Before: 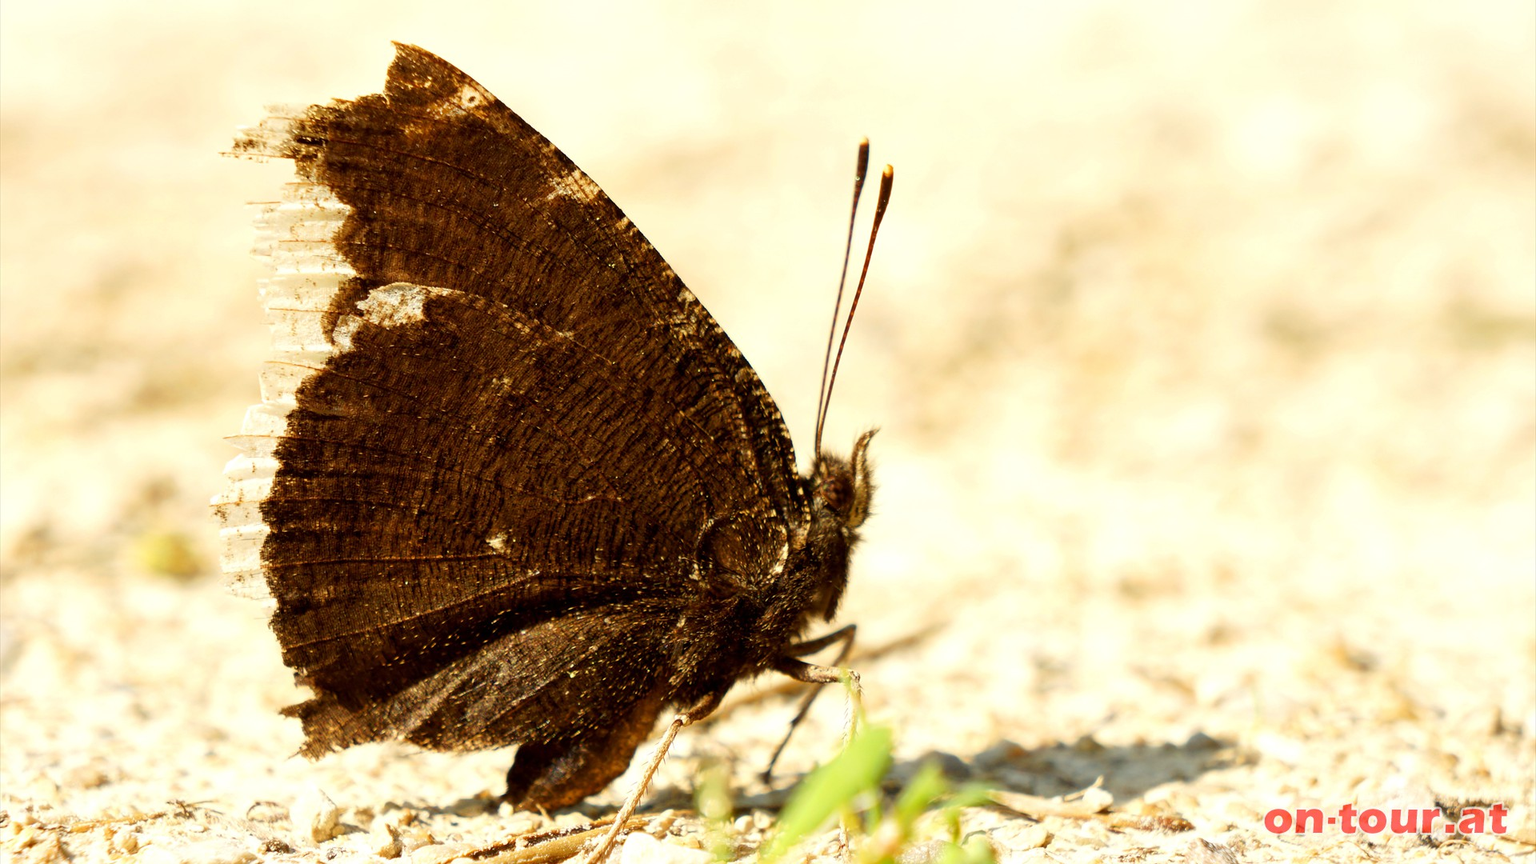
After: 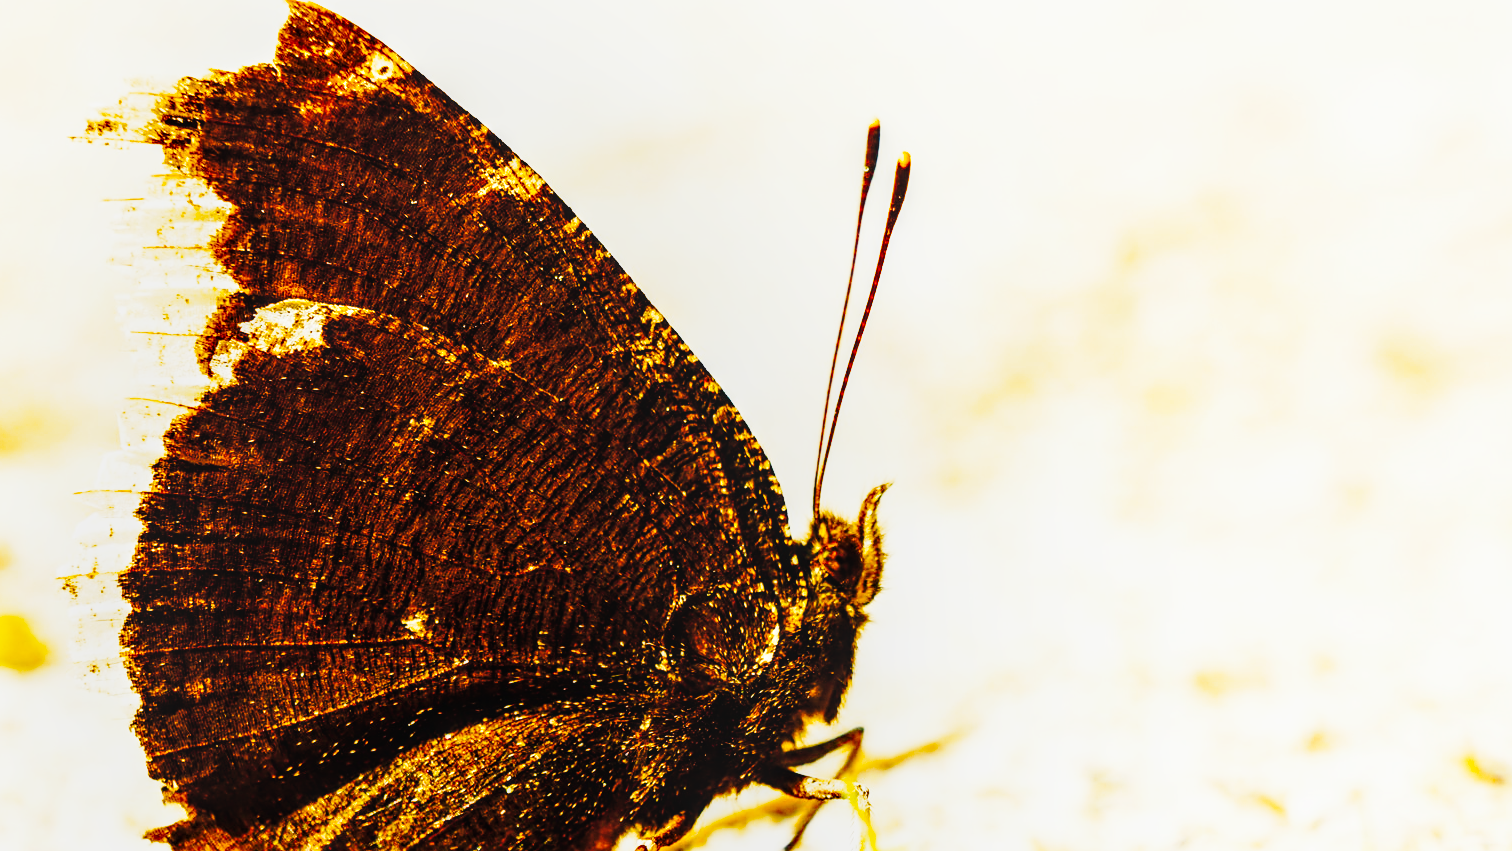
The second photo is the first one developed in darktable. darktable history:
base curve: curves: ch0 [(0, 0) (0.028, 0.03) (0.121, 0.232) (0.46, 0.748) (0.859, 0.968) (1, 1)], preserve colors none
color calibration: gray › normalize channels true, illuminant same as pipeline (D50), adaptation XYZ, x 0.346, y 0.358, temperature 5004.55 K, gamut compression 0.013
crop and rotate: left 10.747%, top 5.032%, right 10.451%, bottom 16.103%
color balance rgb: perceptual saturation grading › global saturation 25.785%, perceptual brilliance grading › highlights 10.039%, perceptual brilliance grading › mid-tones 4.628%, global vibrance 16.246%, saturation formula JzAzBz (2021)
tone curve: curves: ch0 [(0, 0.003) (0.044, 0.025) (0.12, 0.089) (0.197, 0.168) (0.281, 0.273) (0.468, 0.548) (0.583, 0.691) (0.701, 0.815) (0.86, 0.922) (1, 0.982)]; ch1 [(0, 0) (0.232, 0.214) (0.404, 0.376) (0.461, 0.425) (0.493, 0.481) (0.501, 0.5) (0.517, 0.524) (0.55, 0.585) (0.598, 0.651) (0.671, 0.735) (0.796, 0.85) (1, 1)]; ch2 [(0, 0) (0.249, 0.216) (0.357, 0.317) (0.448, 0.432) (0.478, 0.492) (0.498, 0.499) (0.517, 0.527) (0.537, 0.564) (0.569, 0.617) (0.61, 0.659) (0.706, 0.75) (0.808, 0.809) (0.991, 0.968)], preserve colors none
sharpen: amount 0.493
exposure: exposure -0.157 EV, compensate highlight preservation false
local contrast: detail 130%
